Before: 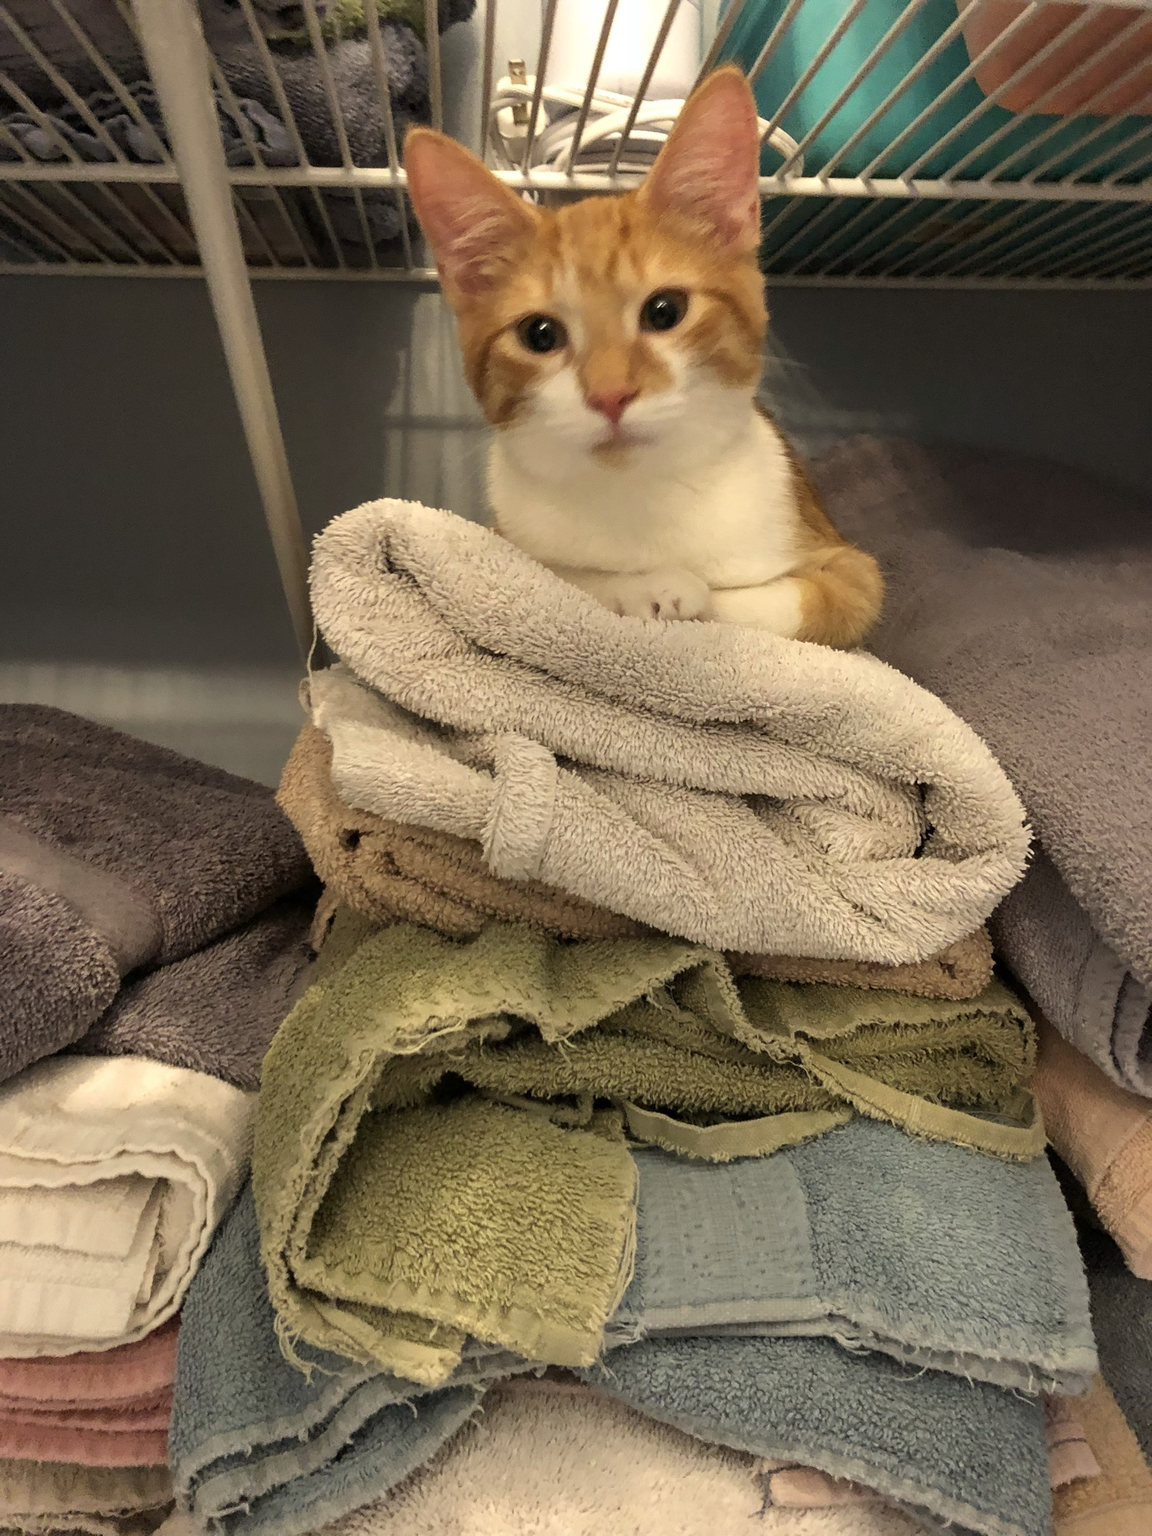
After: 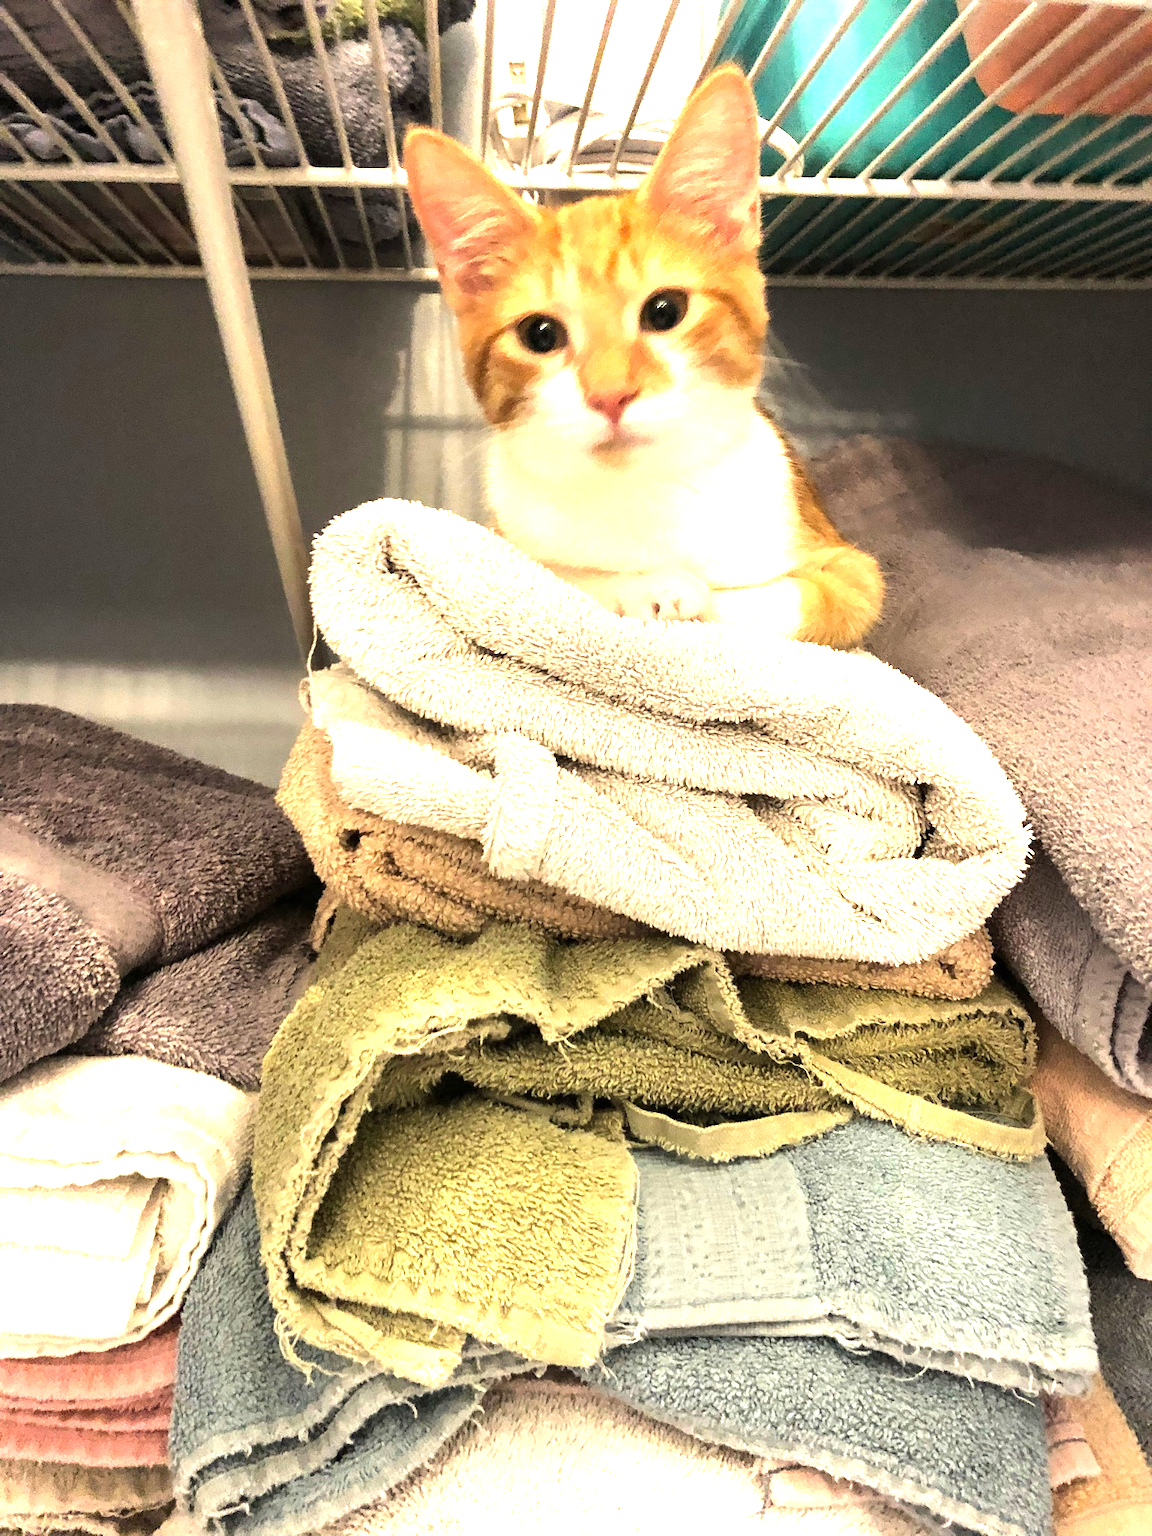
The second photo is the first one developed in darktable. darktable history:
tone equalizer: -8 EV -0.75 EV, -7 EV -0.7 EV, -6 EV -0.6 EV, -5 EV -0.4 EV, -3 EV 0.4 EV, -2 EV 0.6 EV, -1 EV 0.7 EV, +0 EV 0.75 EV, edges refinement/feathering 500, mask exposure compensation -1.57 EV, preserve details no
exposure: black level correction 0, exposure 1.198 EV, compensate exposure bias true, compensate highlight preservation false
white balance: emerald 1
